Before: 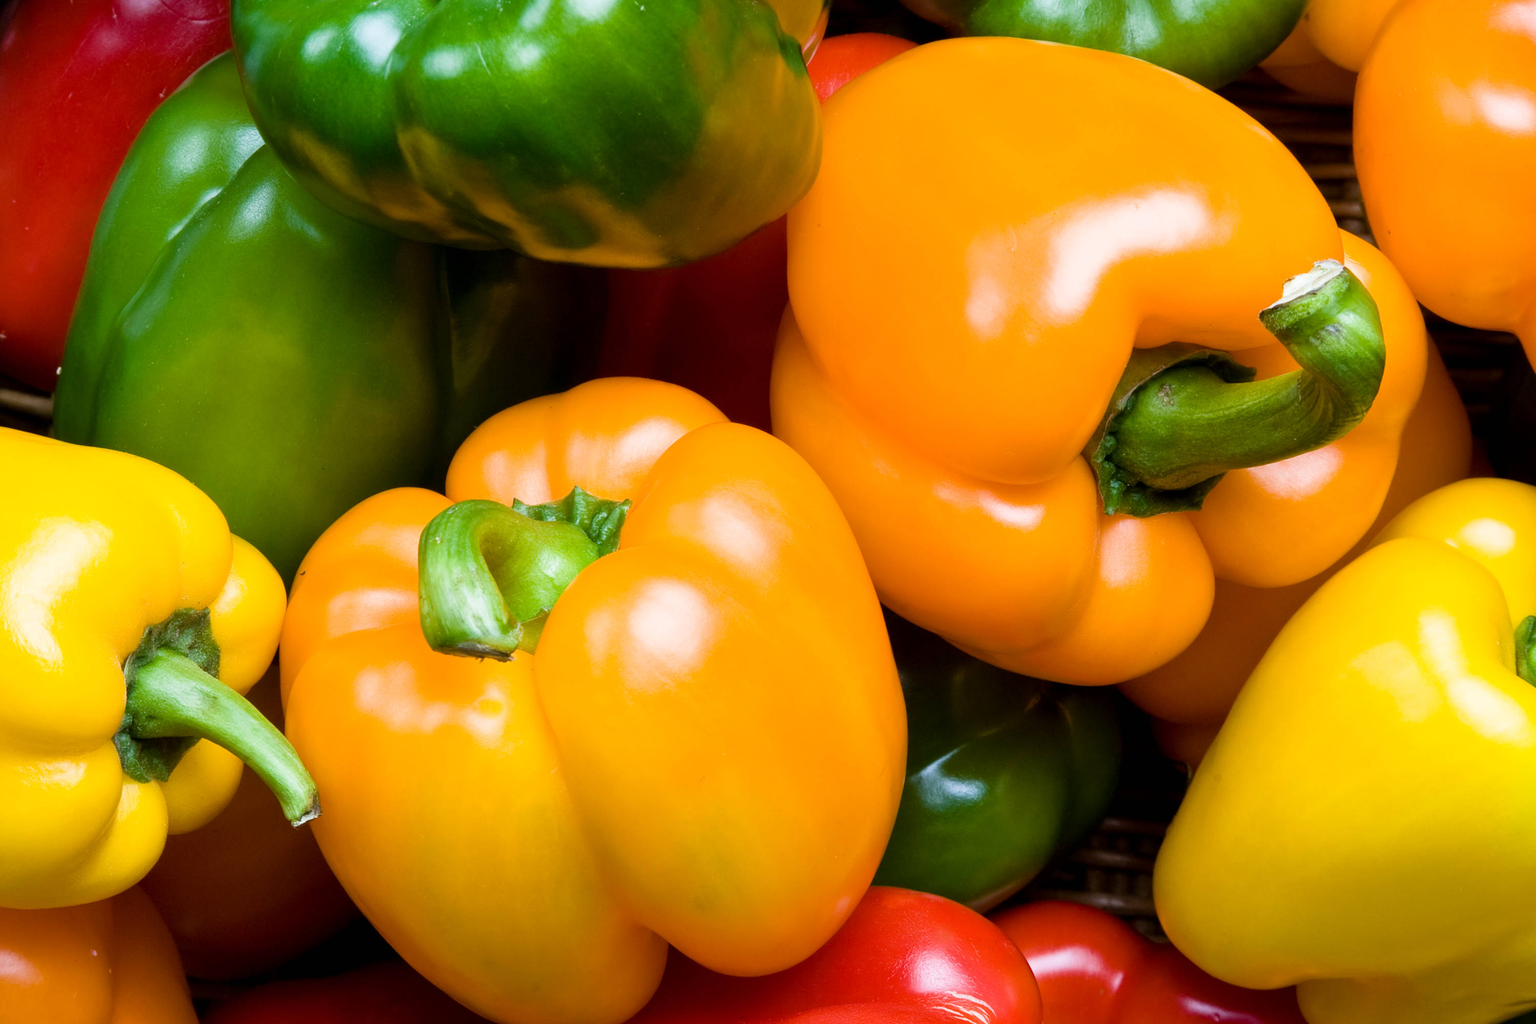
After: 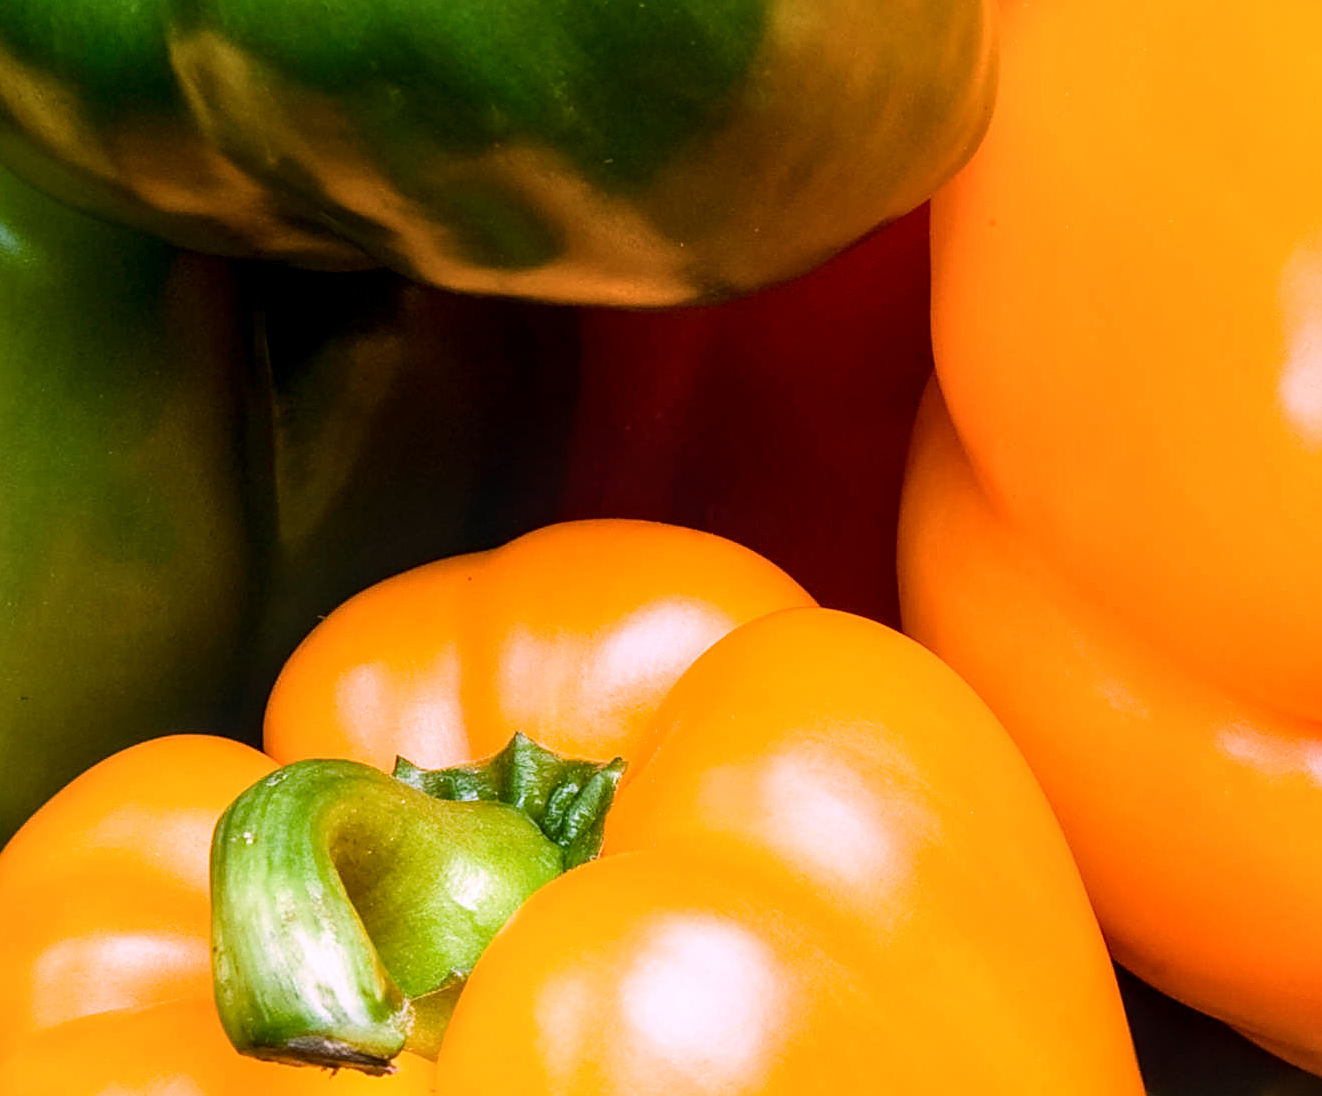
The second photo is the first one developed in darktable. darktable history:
crop: left 20.248%, top 10.86%, right 35.675%, bottom 34.321%
white balance: red 1.188, blue 1.11
local contrast: detail 130%
contrast brightness saturation: contrast 0.14
sharpen: on, module defaults
